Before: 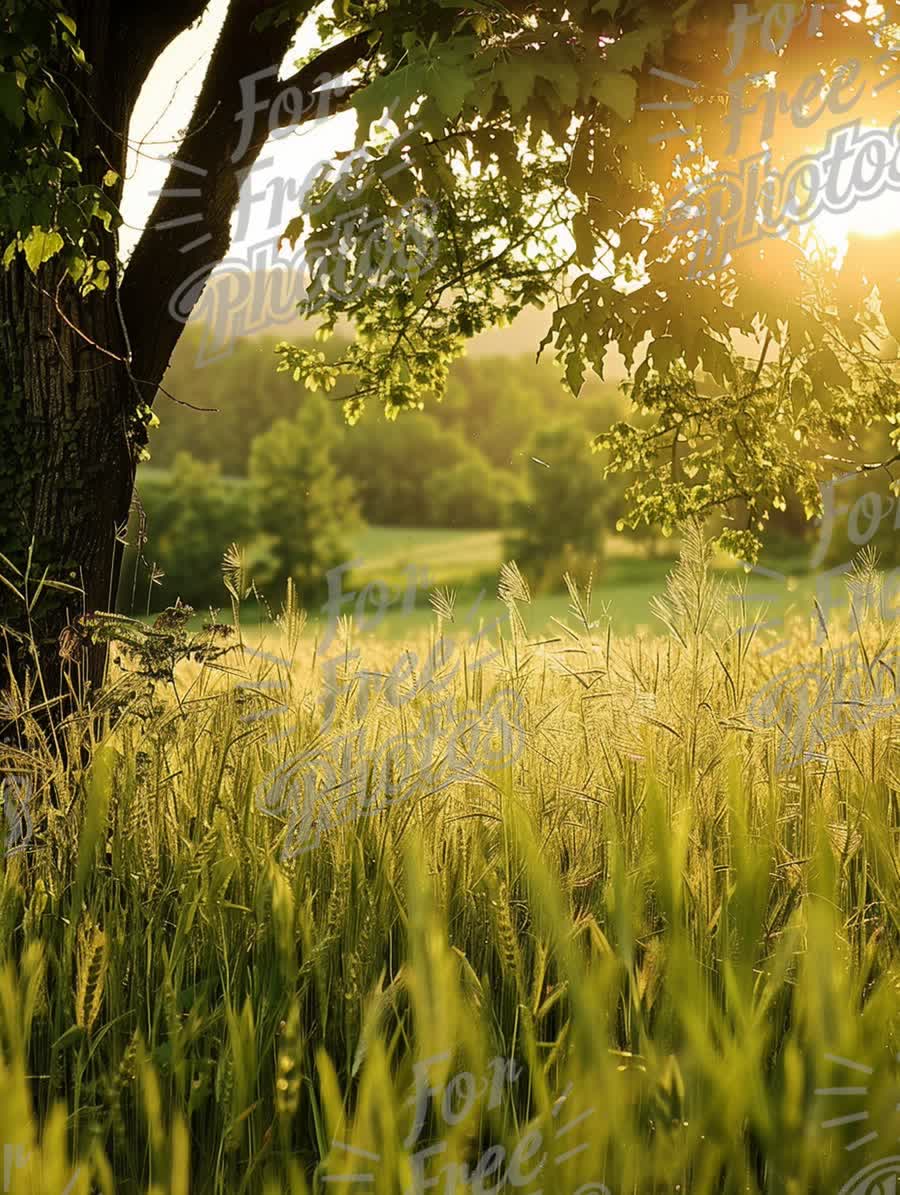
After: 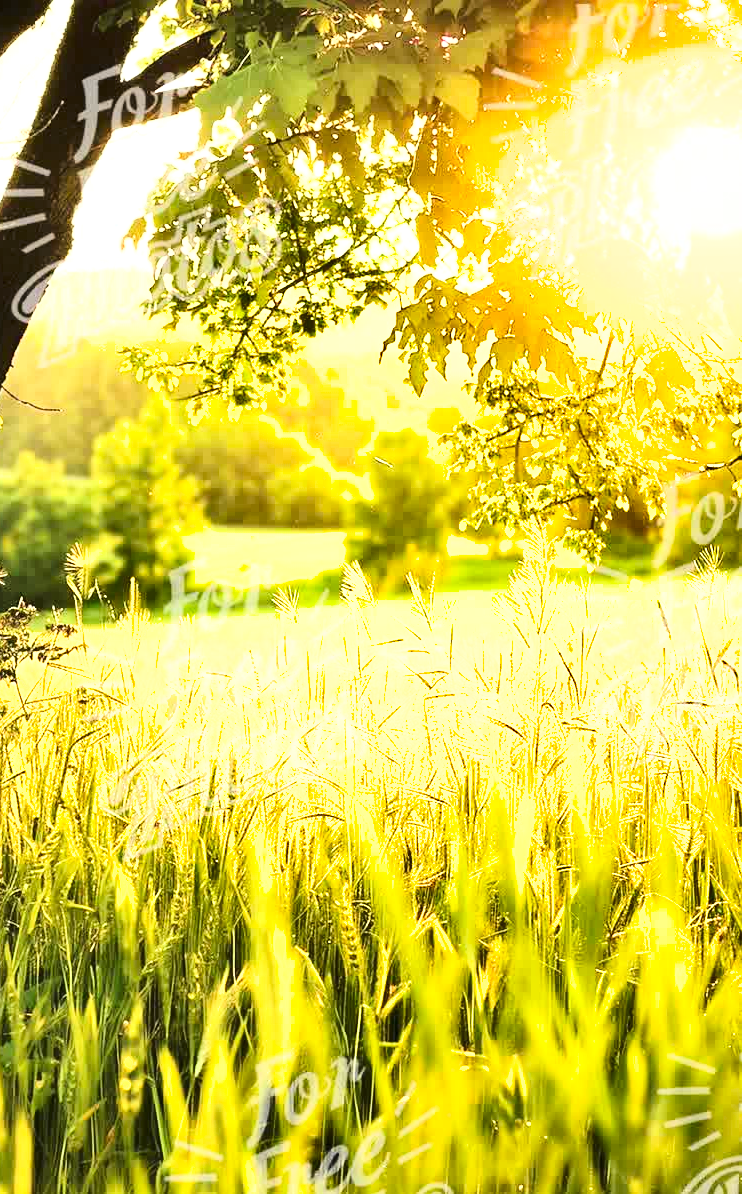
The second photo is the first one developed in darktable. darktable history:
shadows and highlights: low approximation 0.01, soften with gaussian
exposure: black level correction 0, exposure 1.462 EV, compensate exposure bias true, compensate highlight preservation false
base curve: curves: ch0 [(0, 0) (0.032, 0.037) (0.105, 0.228) (0.435, 0.76) (0.856, 0.983) (1, 1)]
crop: left 17.502%, bottom 0.021%
